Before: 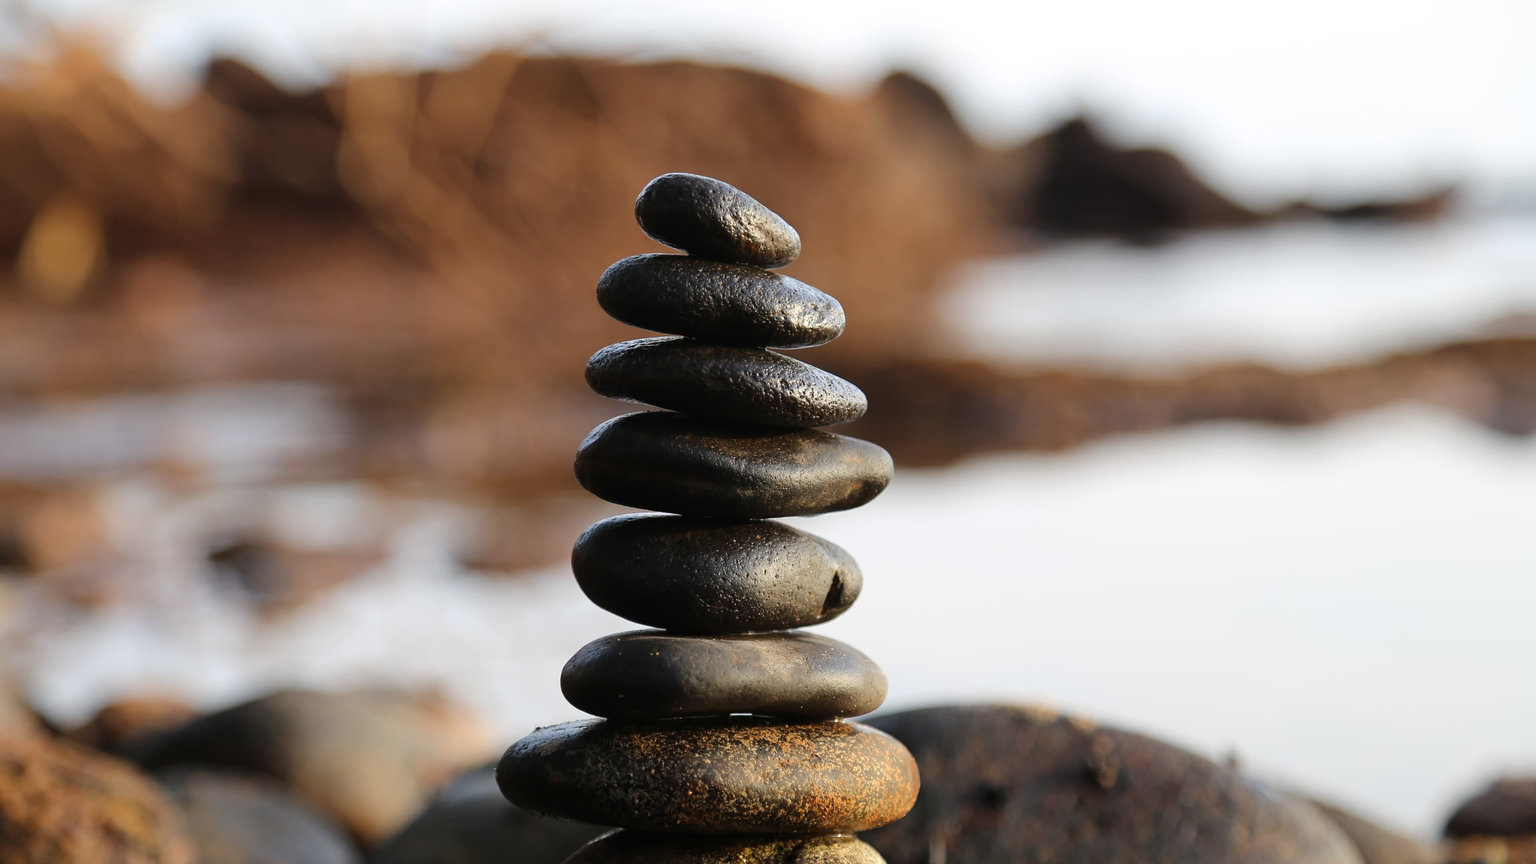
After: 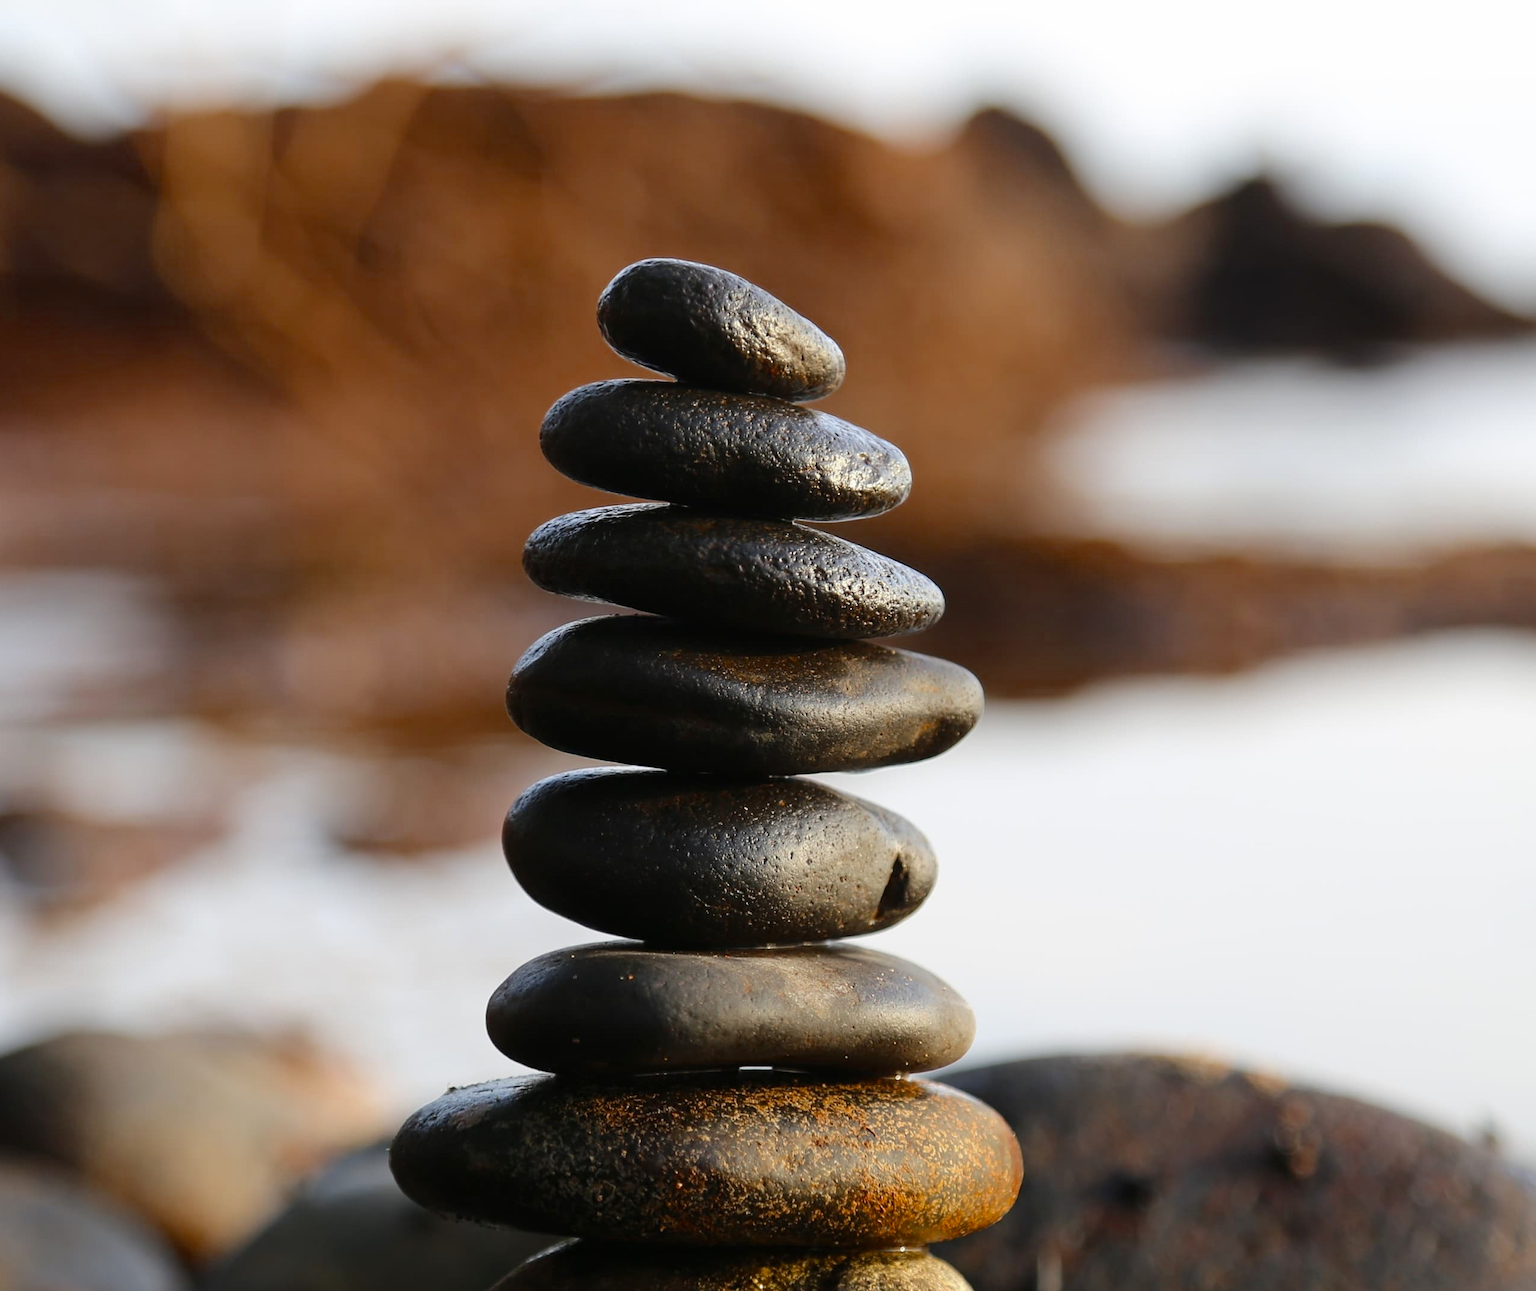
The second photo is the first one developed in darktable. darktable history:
color balance rgb: linear chroma grading › shadows -6.512%, linear chroma grading › highlights -7.99%, linear chroma grading › global chroma -10.117%, linear chroma grading › mid-tones -7.858%, perceptual saturation grading › global saturation 30.11%, perceptual brilliance grading › global brilliance 2.633%, perceptual brilliance grading › highlights -3.306%, perceptual brilliance grading › shadows 3.197%, saturation formula JzAzBz (2021)
crop: left 15.363%, right 17.722%
